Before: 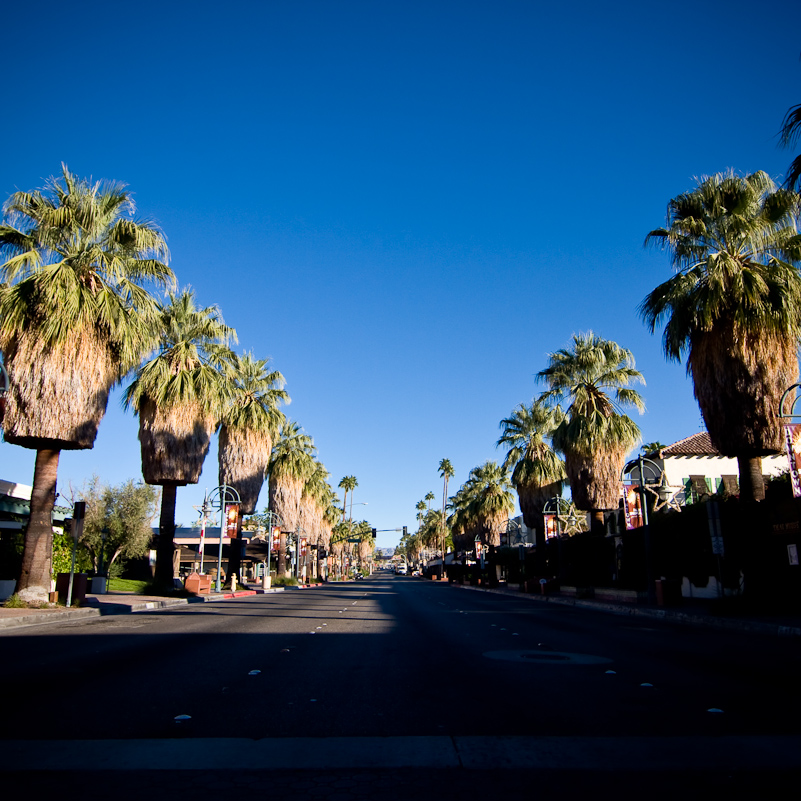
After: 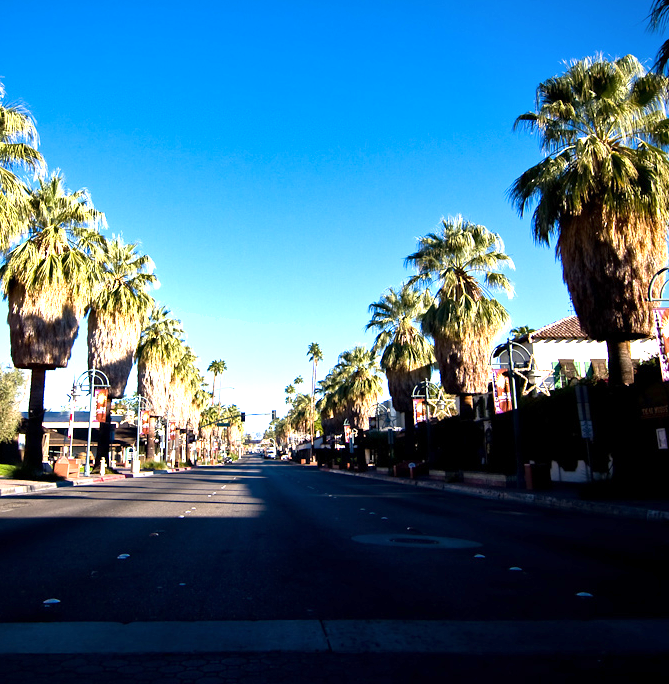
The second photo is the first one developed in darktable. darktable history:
shadows and highlights: shadows 11.58, white point adjustment 1.22, soften with gaussian
crop: left 16.464%, top 14.541%
exposure: exposure 1.147 EV, compensate highlight preservation false
